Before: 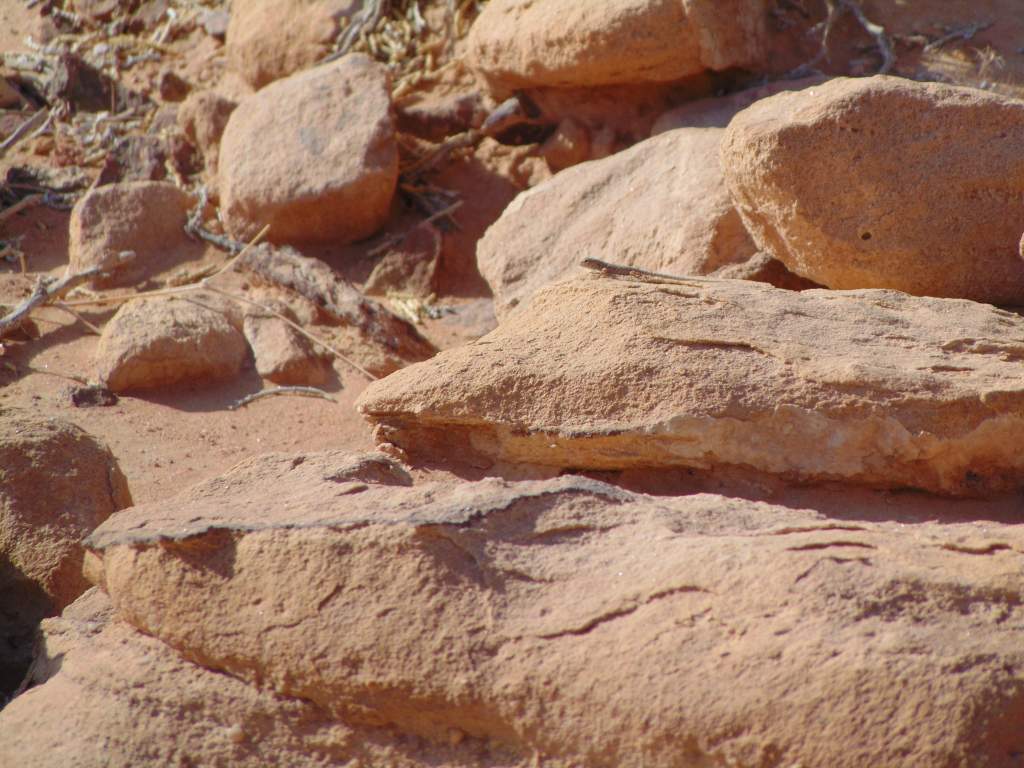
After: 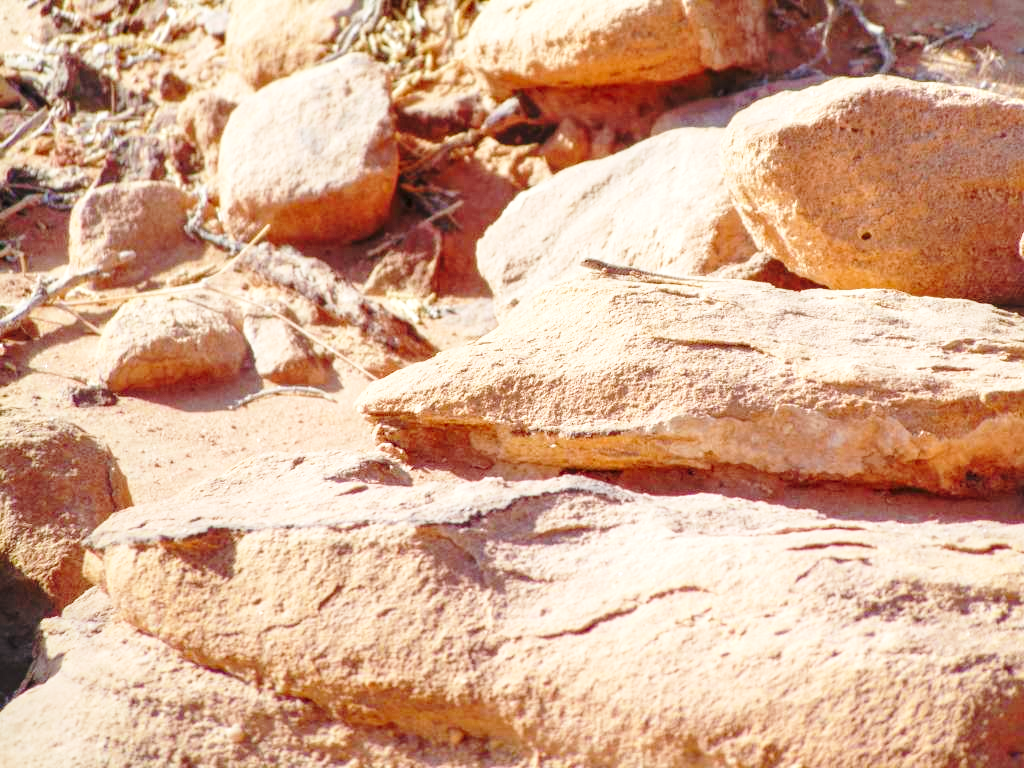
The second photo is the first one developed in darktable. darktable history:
base curve: curves: ch0 [(0, 0) (0.028, 0.03) (0.121, 0.232) (0.46, 0.748) (0.859, 0.968) (1, 1)], preserve colors none
exposure: black level correction 0, exposure 0.498 EV, compensate highlight preservation false
local contrast: on, module defaults
